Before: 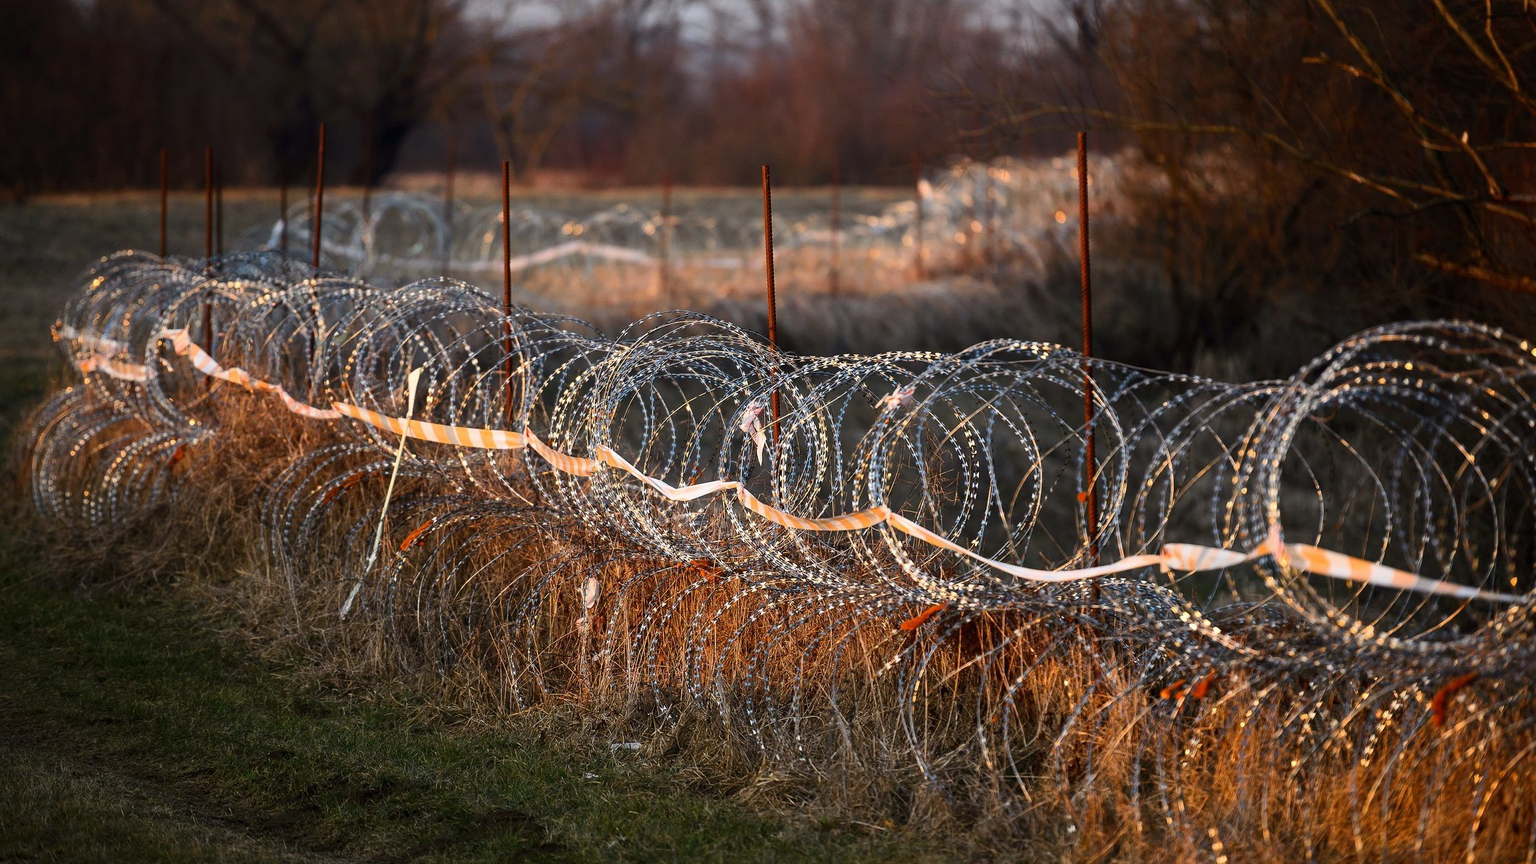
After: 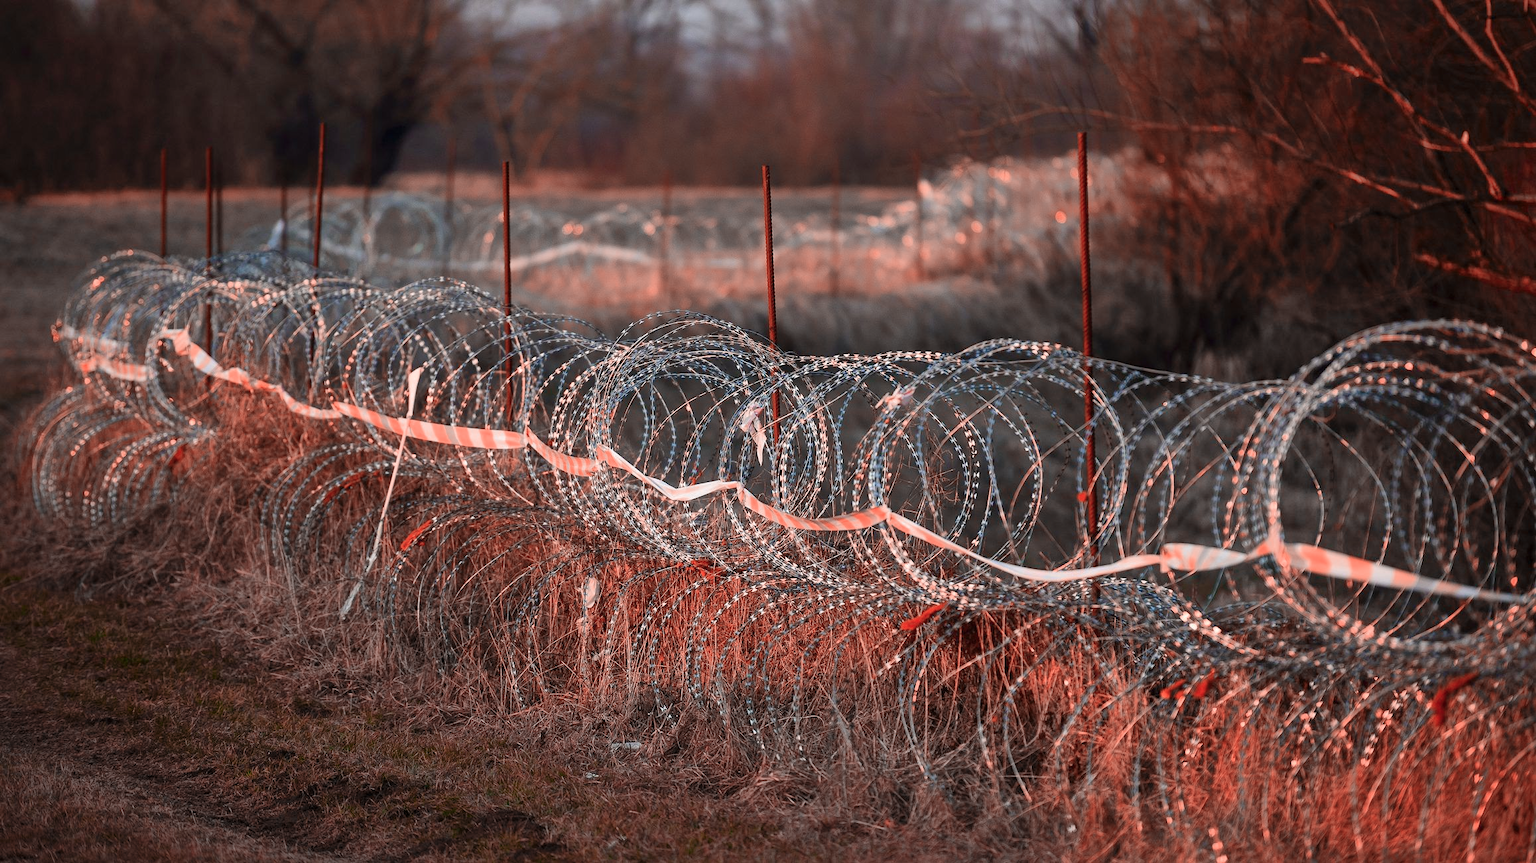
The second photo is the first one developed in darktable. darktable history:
shadows and highlights: on, module defaults
color zones: curves: ch2 [(0, 0.5) (0.084, 0.497) (0.323, 0.335) (0.4, 0.497) (1, 0.5)], process mode strong
